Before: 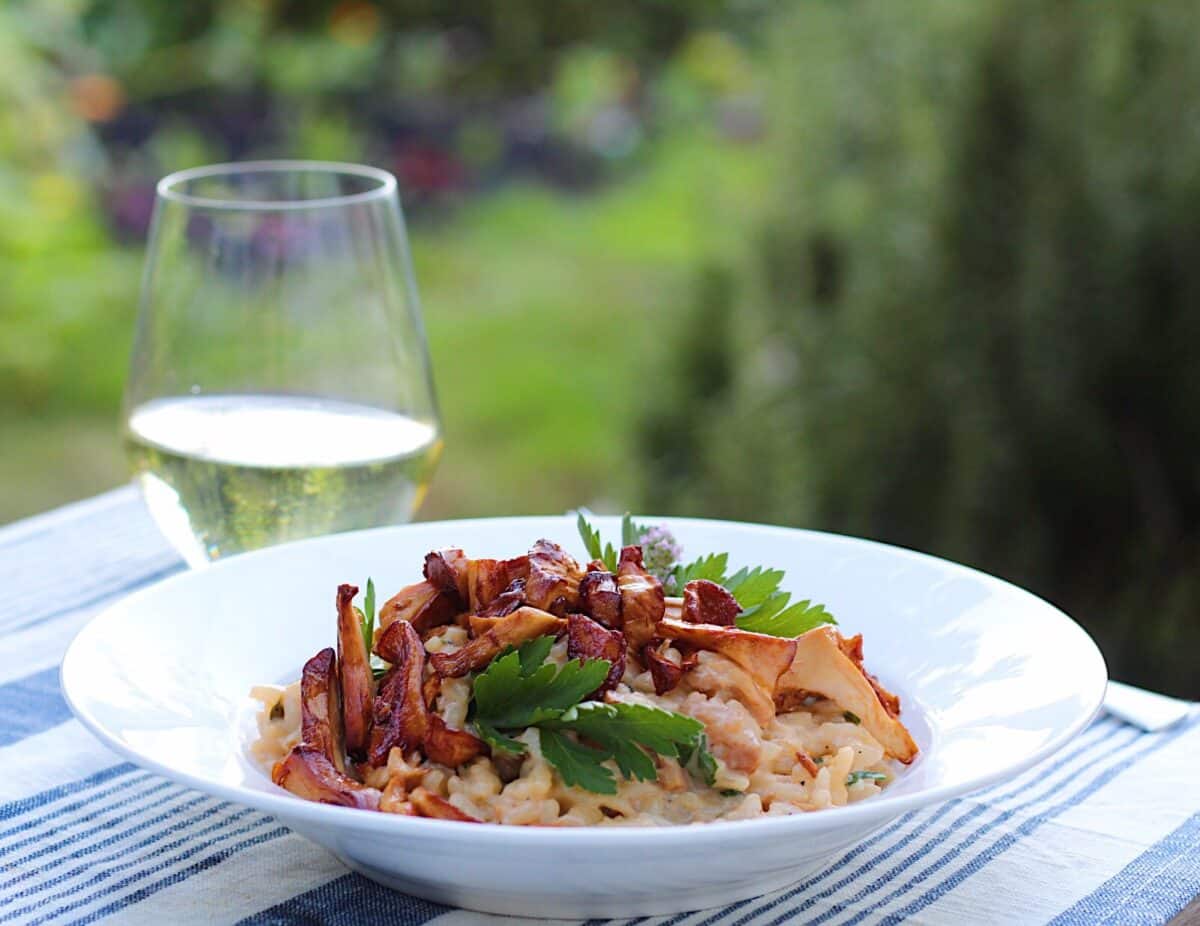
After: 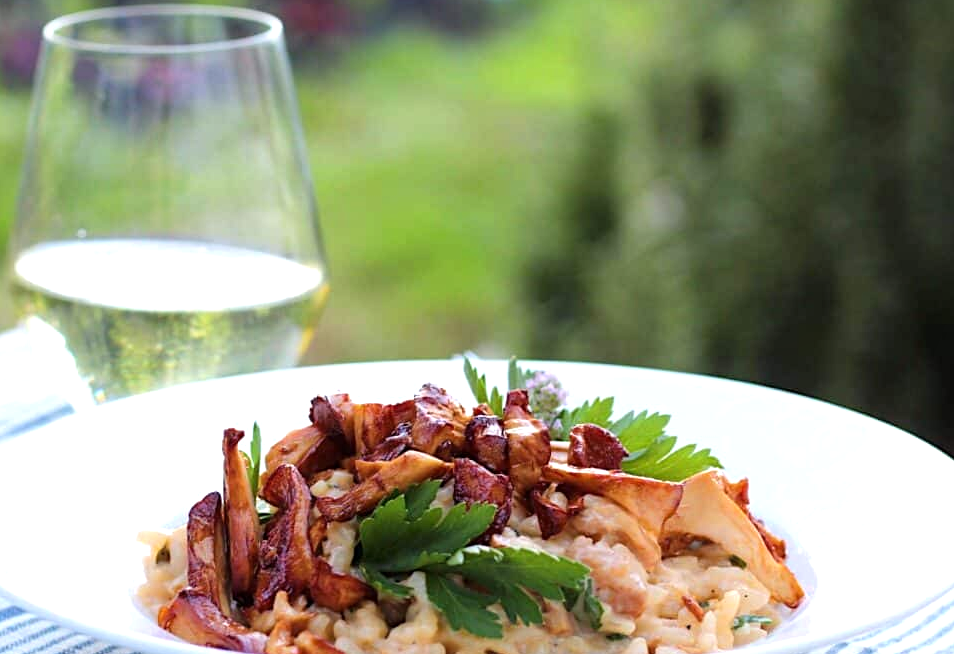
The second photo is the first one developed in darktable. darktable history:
local contrast: mode bilateral grid, contrast 19, coarseness 51, detail 119%, midtone range 0.2
crop: left 9.561%, top 16.952%, right 10.924%, bottom 12.349%
tone equalizer: -8 EV -0.412 EV, -7 EV -0.383 EV, -6 EV -0.337 EV, -5 EV -0.187 EV, -3 EV 0.254 EV, -2 EV 0.333 EV, -1 EV 0.398 EV, +0 EV 0.422 EV
